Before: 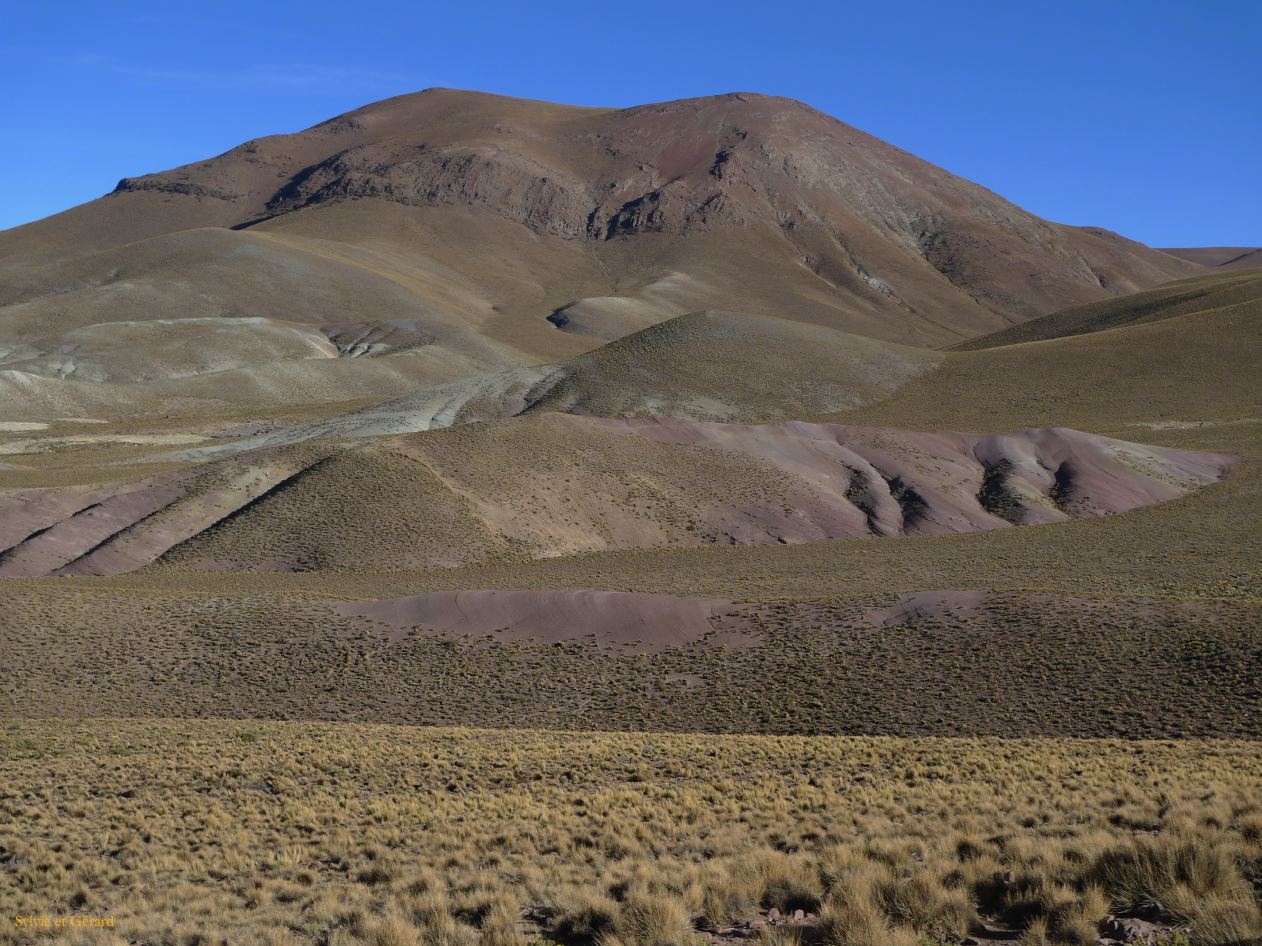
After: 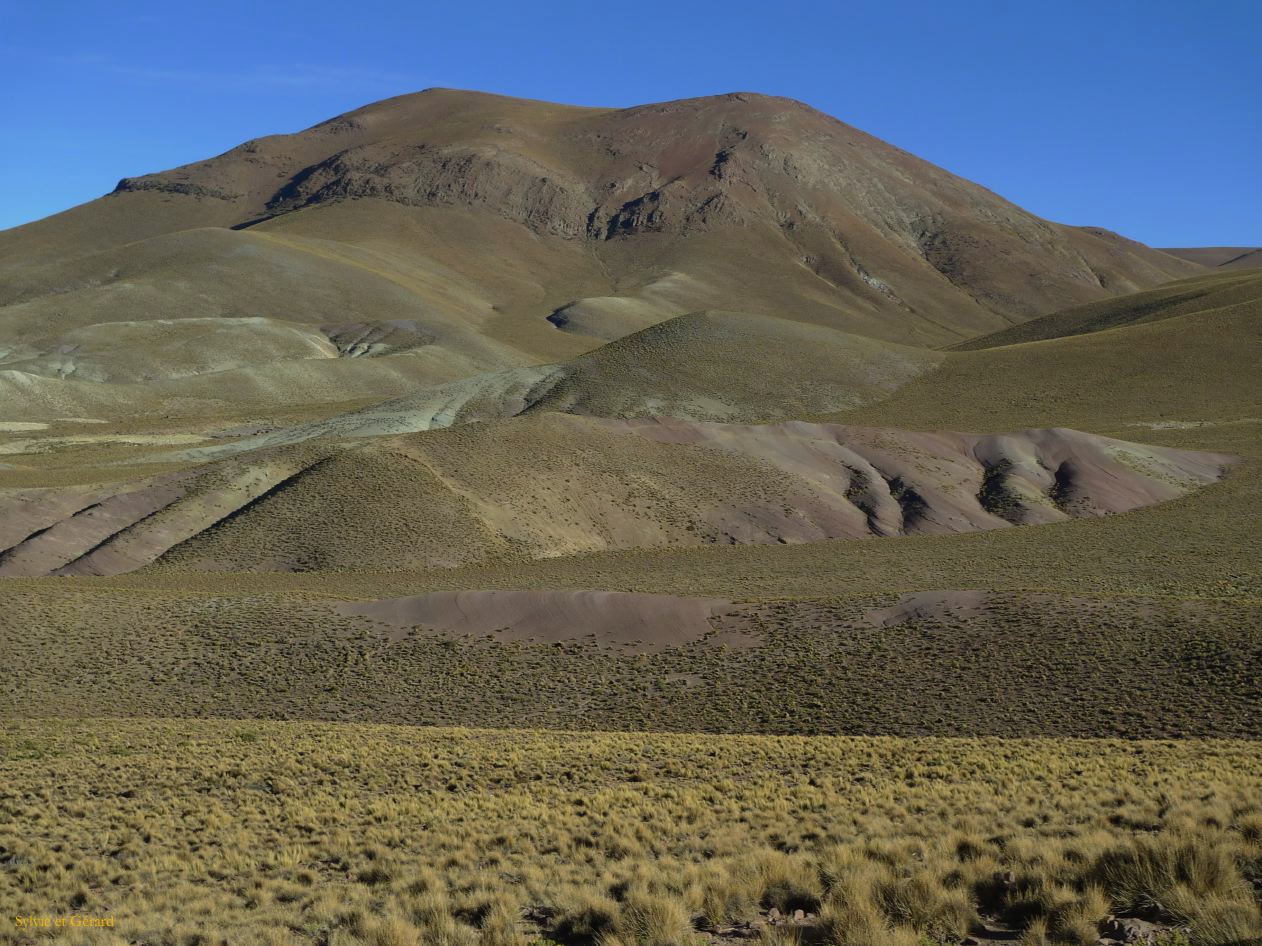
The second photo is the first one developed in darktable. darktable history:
color correction: highlights a* -5.94, highlights b* 11.19
